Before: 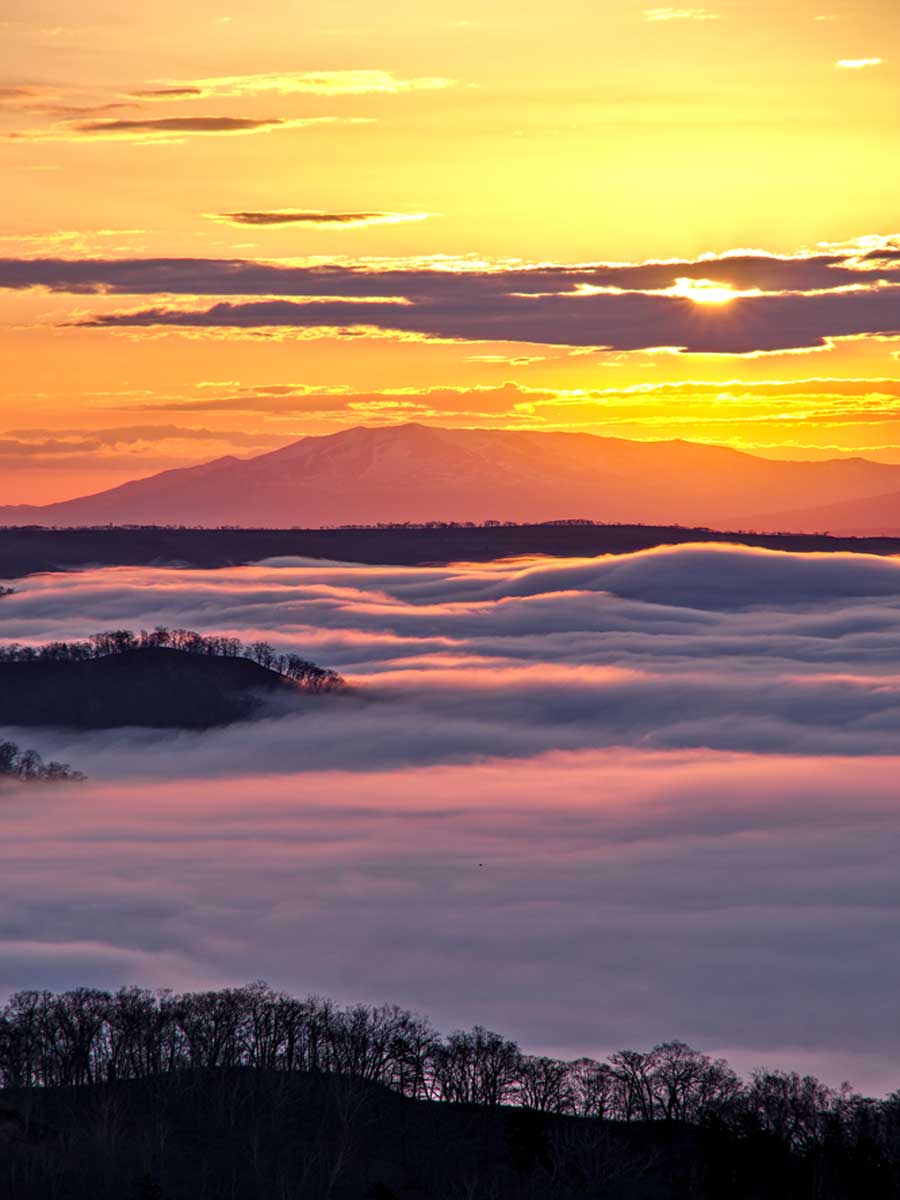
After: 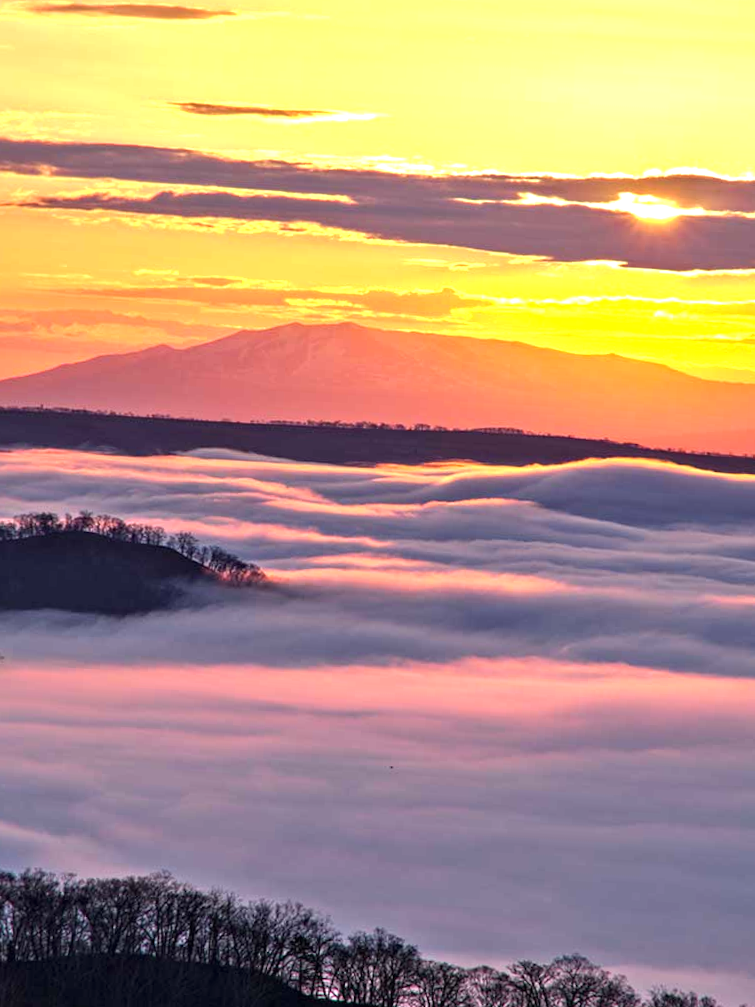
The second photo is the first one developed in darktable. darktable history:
crop and rotate: angle -3.27°, left 5.211%, top 5.211%, right 4.607%, bottom 4.607%
exposure: black level correction 0, exposure 0.68 EV, compensate exposure bias true, compensate highlight preservation false
